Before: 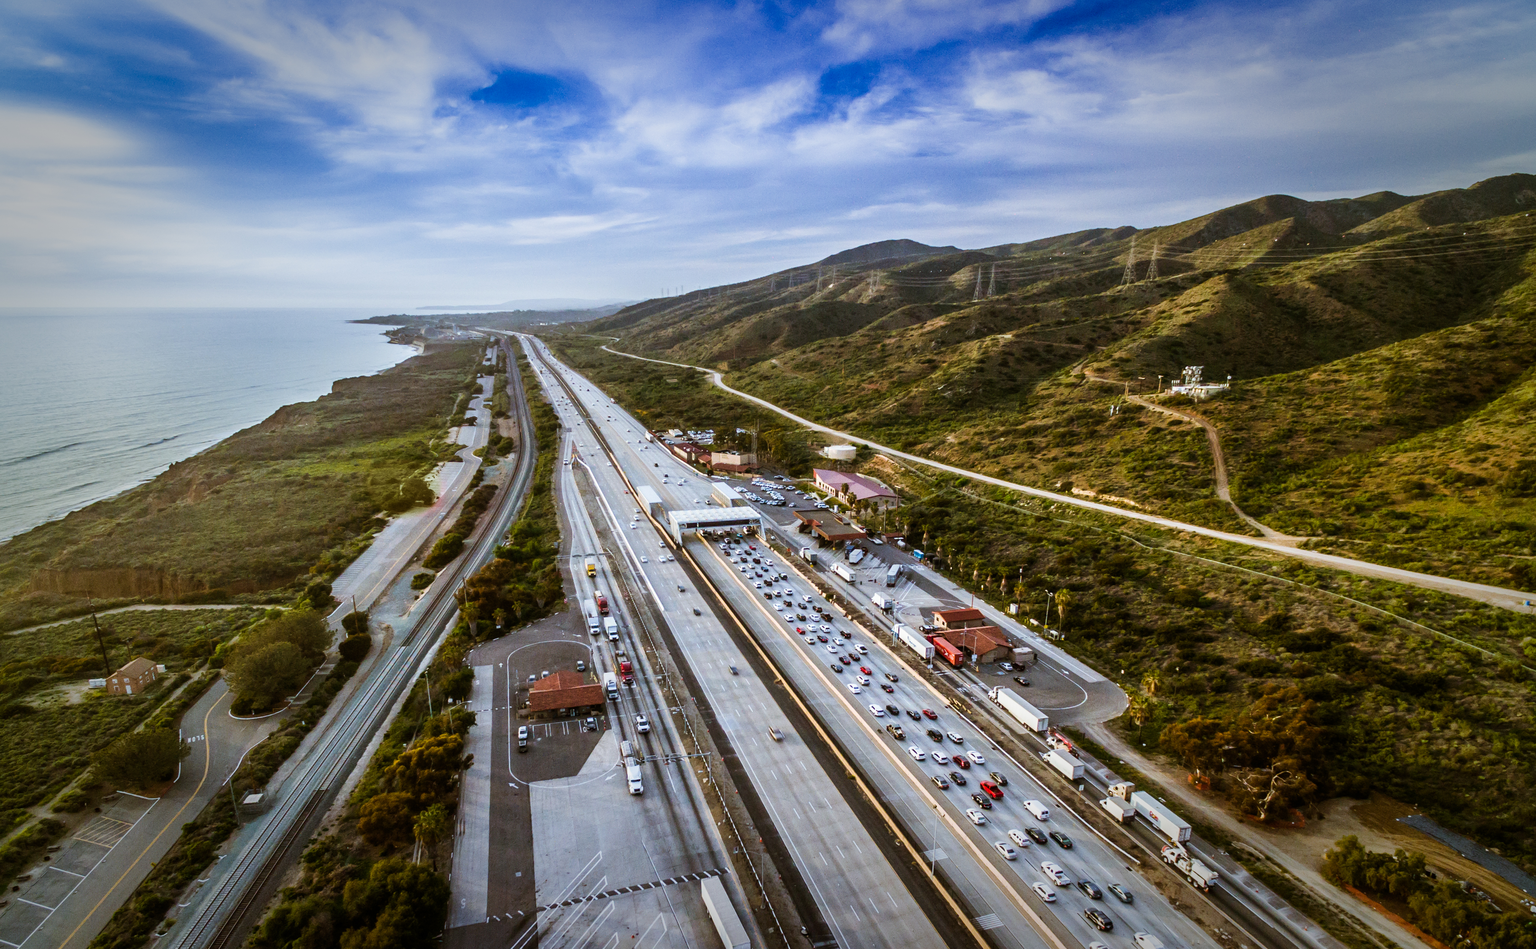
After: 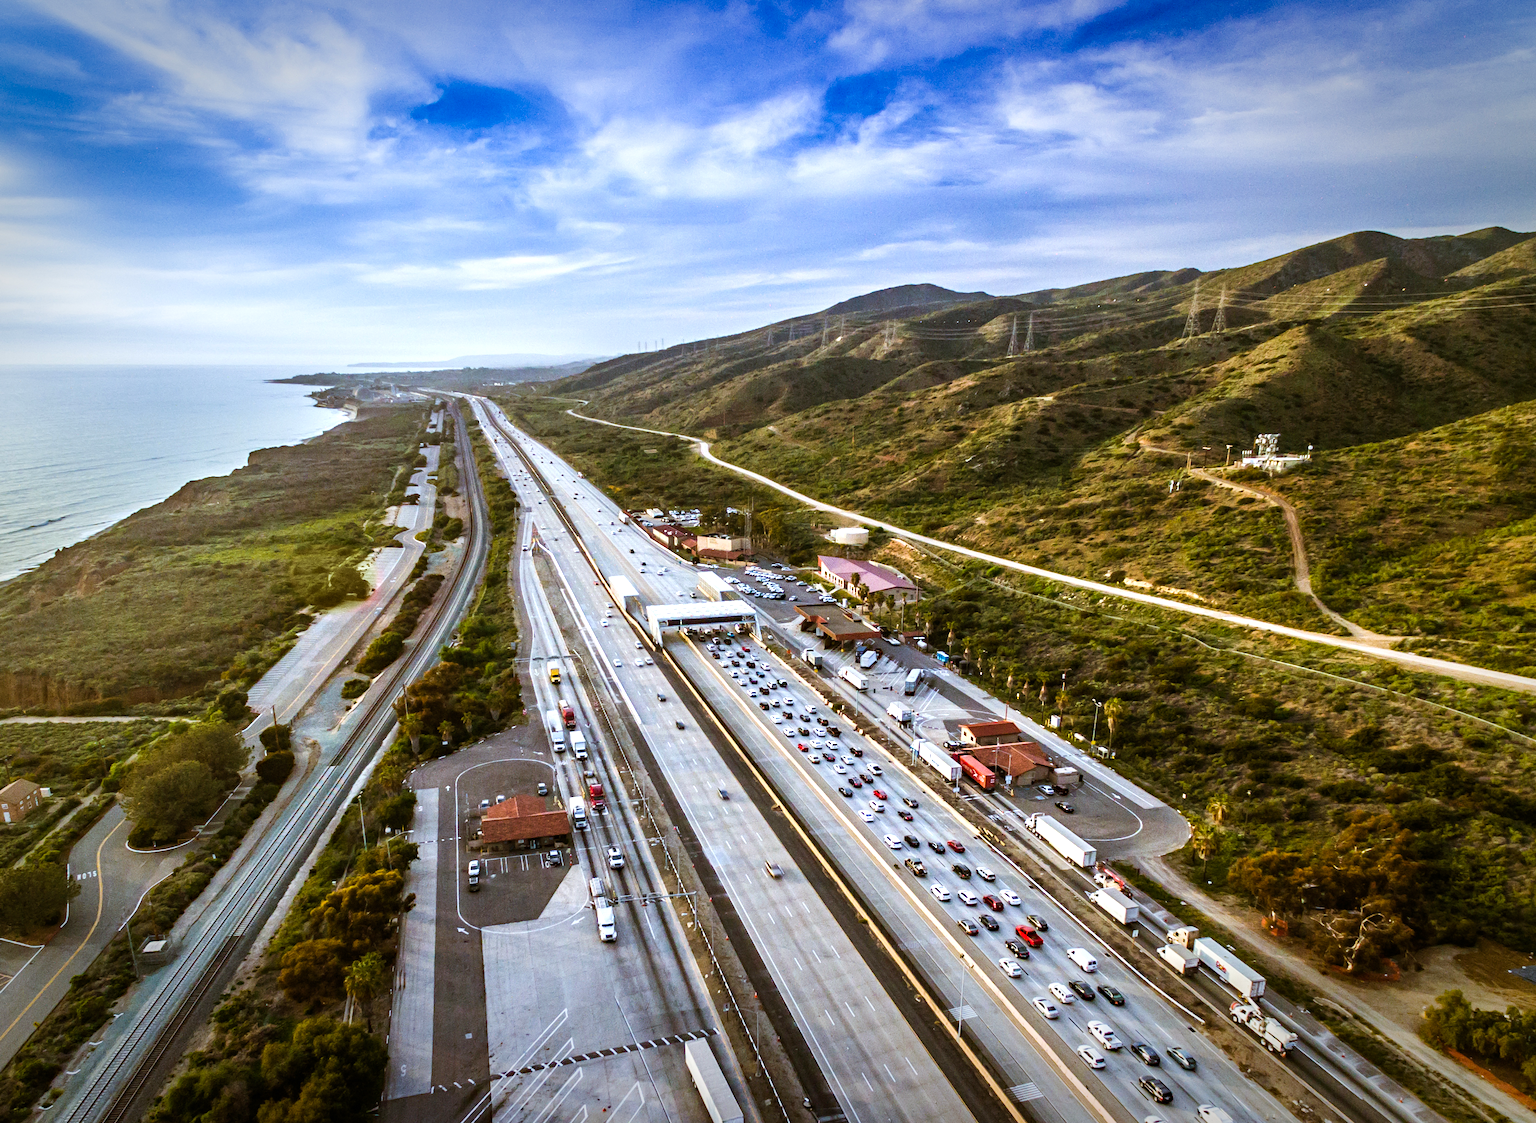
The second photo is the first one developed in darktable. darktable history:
crop: left 8.007%, right 7.491%
exposure: exposure 0.493 EV, compensate highlight preservation false
haze removal: compatibility mode true, adaptive false
